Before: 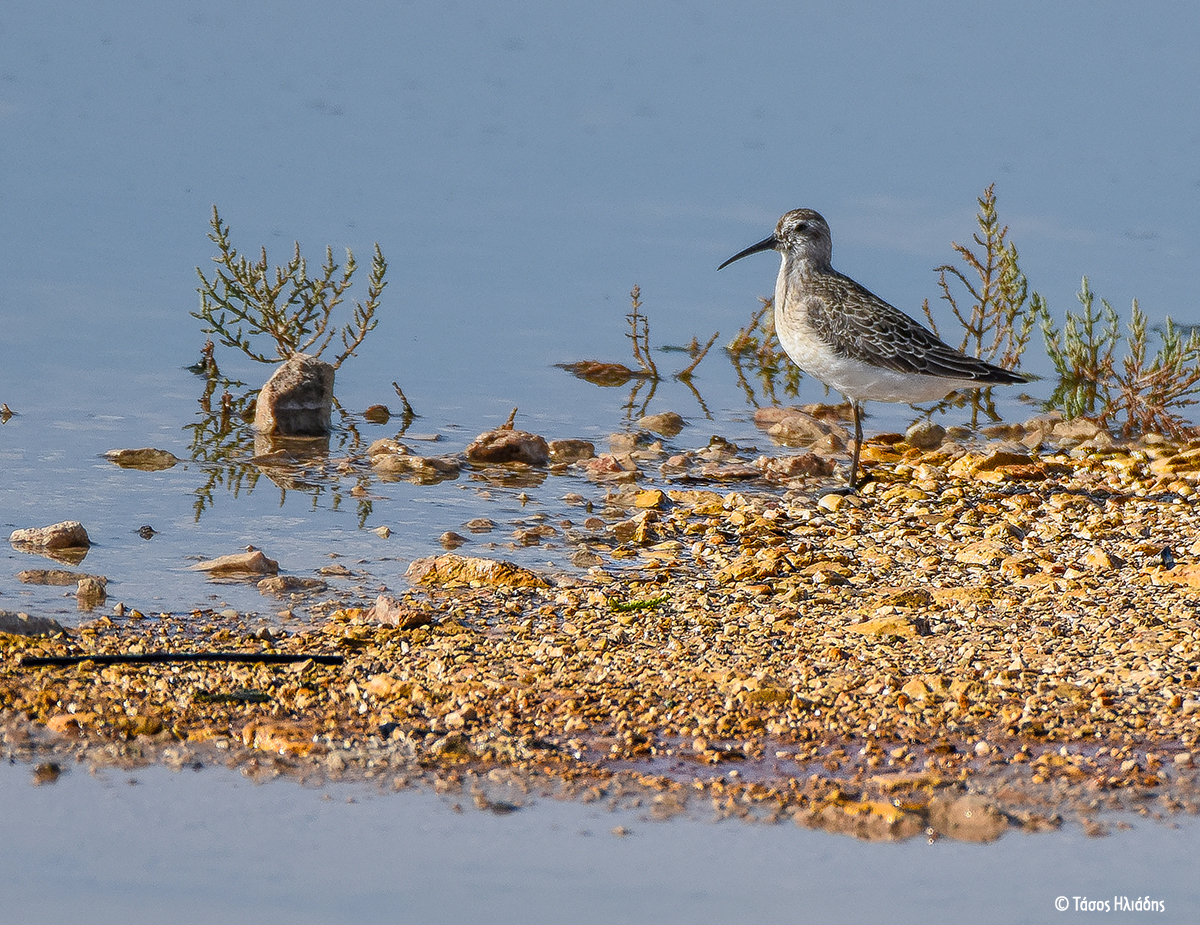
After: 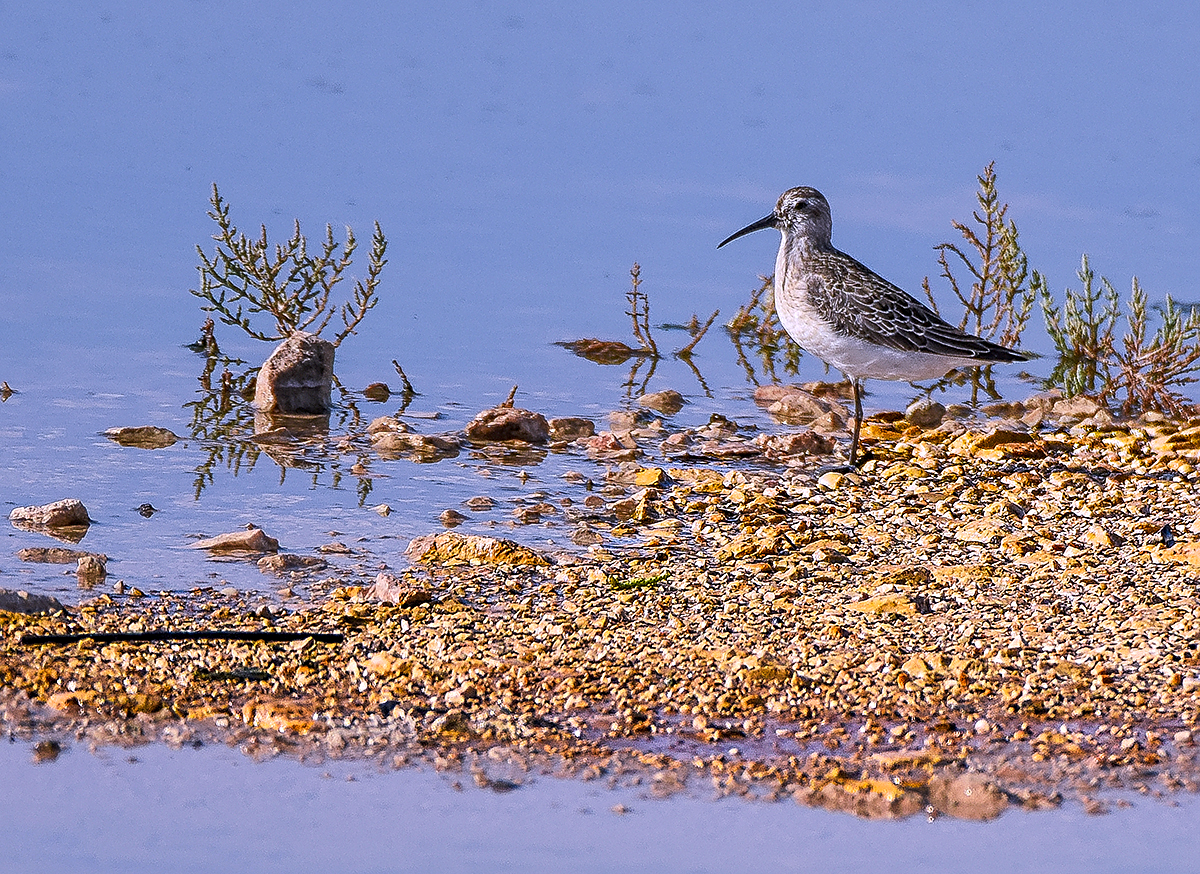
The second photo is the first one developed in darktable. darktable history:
crop and rotate: top 2.479%, bottom 3.018%
exposure: black level correction 0.002, compensate highlight preservation false
sharpen: on, module defaults
white balance: red 1.042, blue 1.17
tone curve: curves: ch0 [(0, 0) (0.003, 0.014) (0.011, 0.019) (0.025, 0.028) (0.044, 0.044) (0.069, 0.069) (0.1, 0.1) (0.136, 0.131) (0.177, 0.168) (0.224, 0.206) (0.277, 0.255) (0.335, 0.309) (0.399, 0.374) (0.468, 0.452) (0.543, 0.535) (0.623, 0.623) (0.709, 0.72) (0.801, 0.815) (0.898, 0.898) (1, 1)], preserve colors none
